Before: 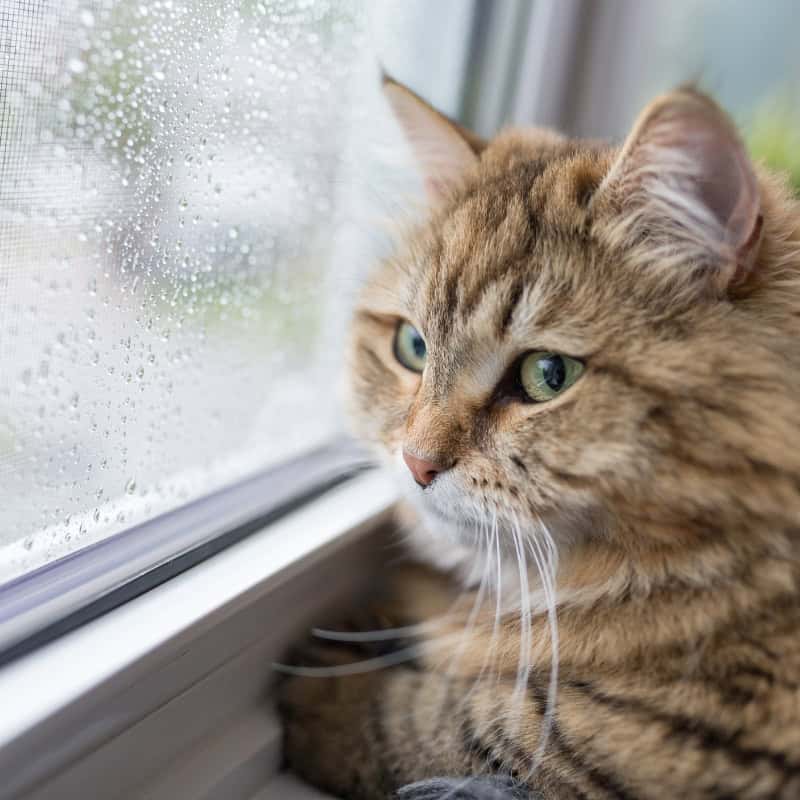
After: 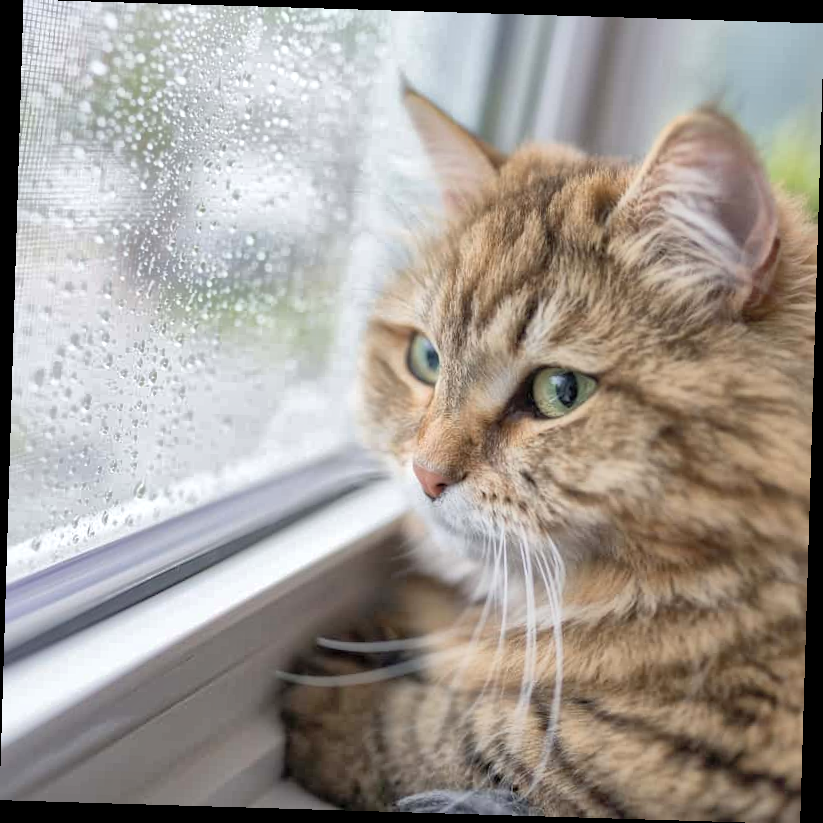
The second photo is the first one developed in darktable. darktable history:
shadows and highlights: on, module defaults
rotate and perspective: rotation 1.72°, automatic cropping off
global tonemap: drago (1, 100), detail 1
